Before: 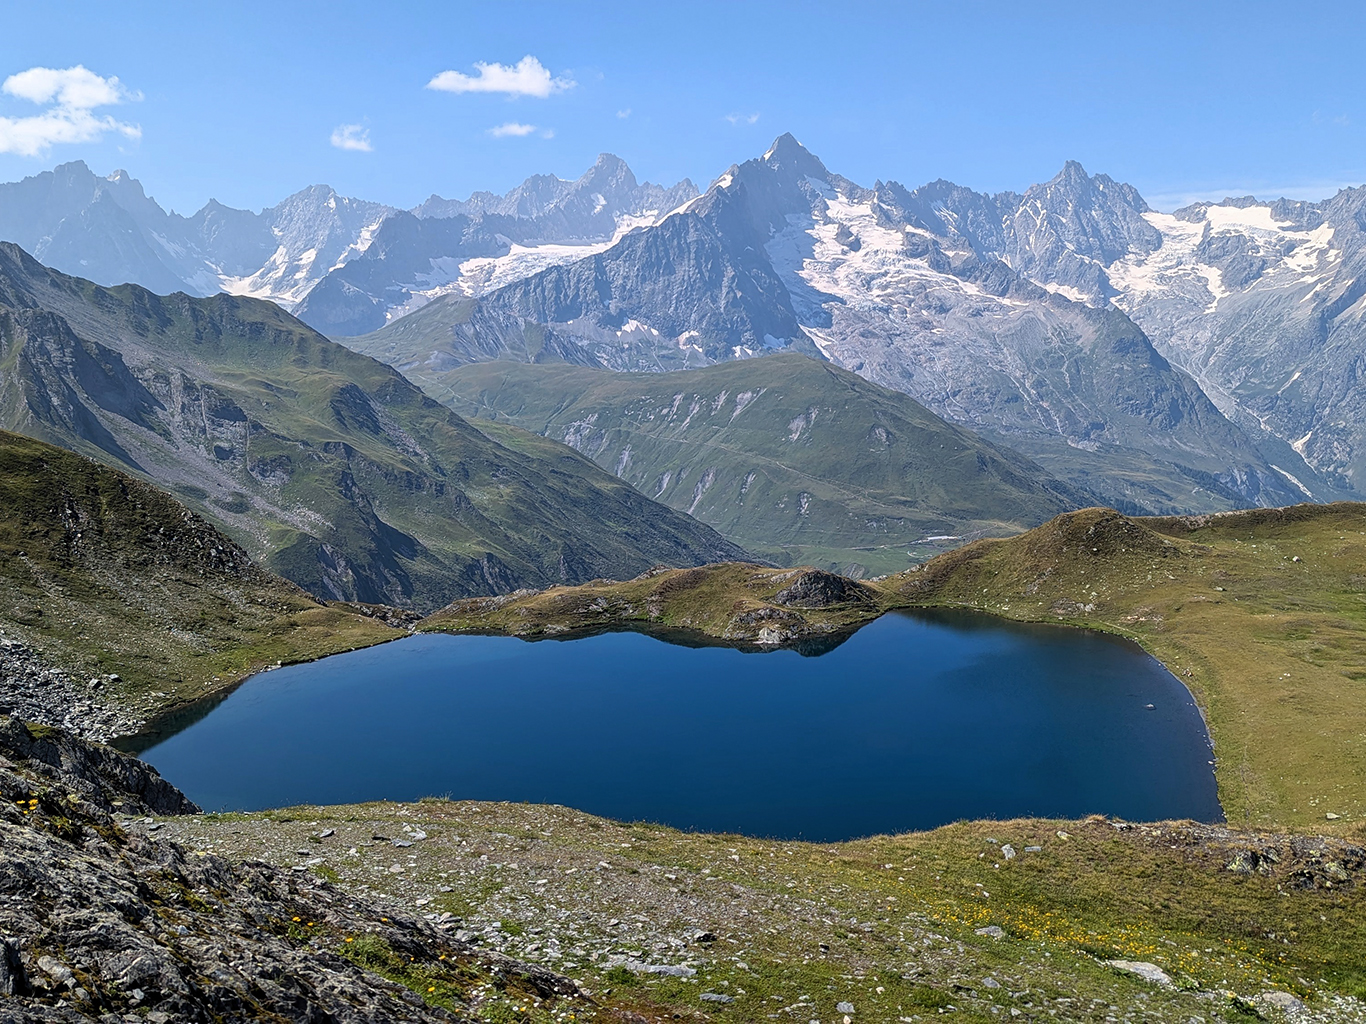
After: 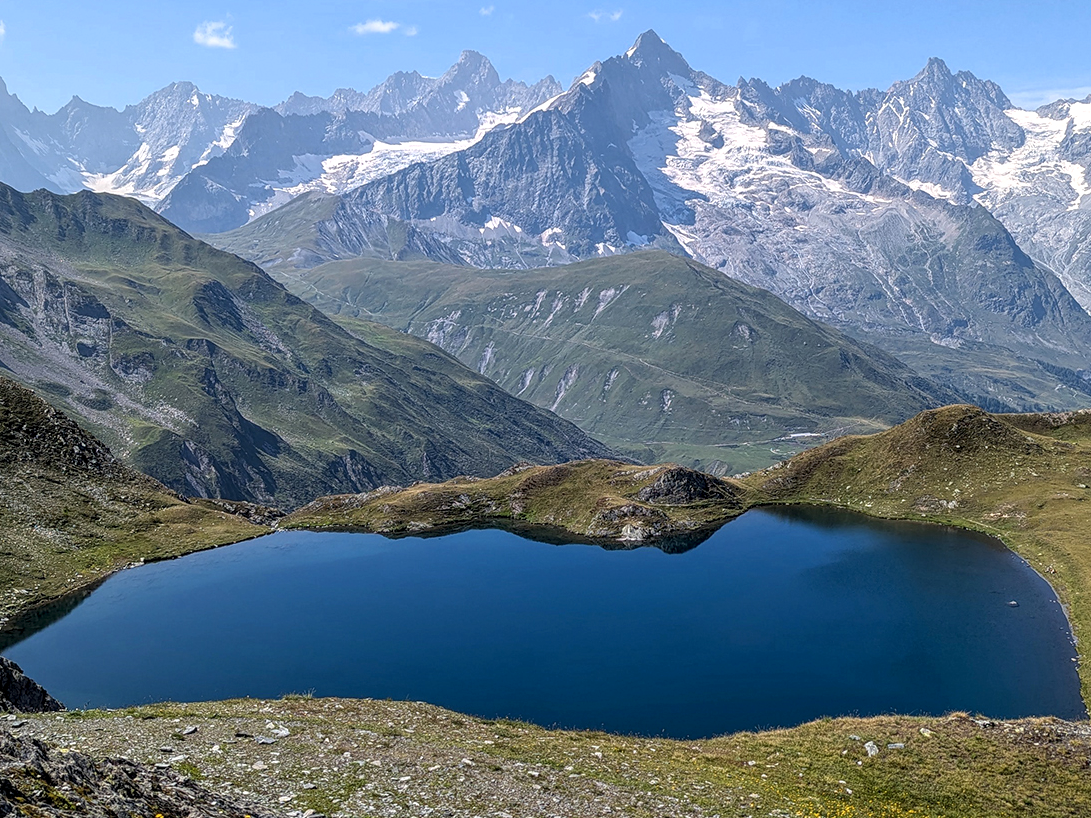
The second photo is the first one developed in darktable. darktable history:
crop and rotate: left 10.071%, top 10.071%, right 10.02%, bottom 10.02%
local contrast: detail 130%
